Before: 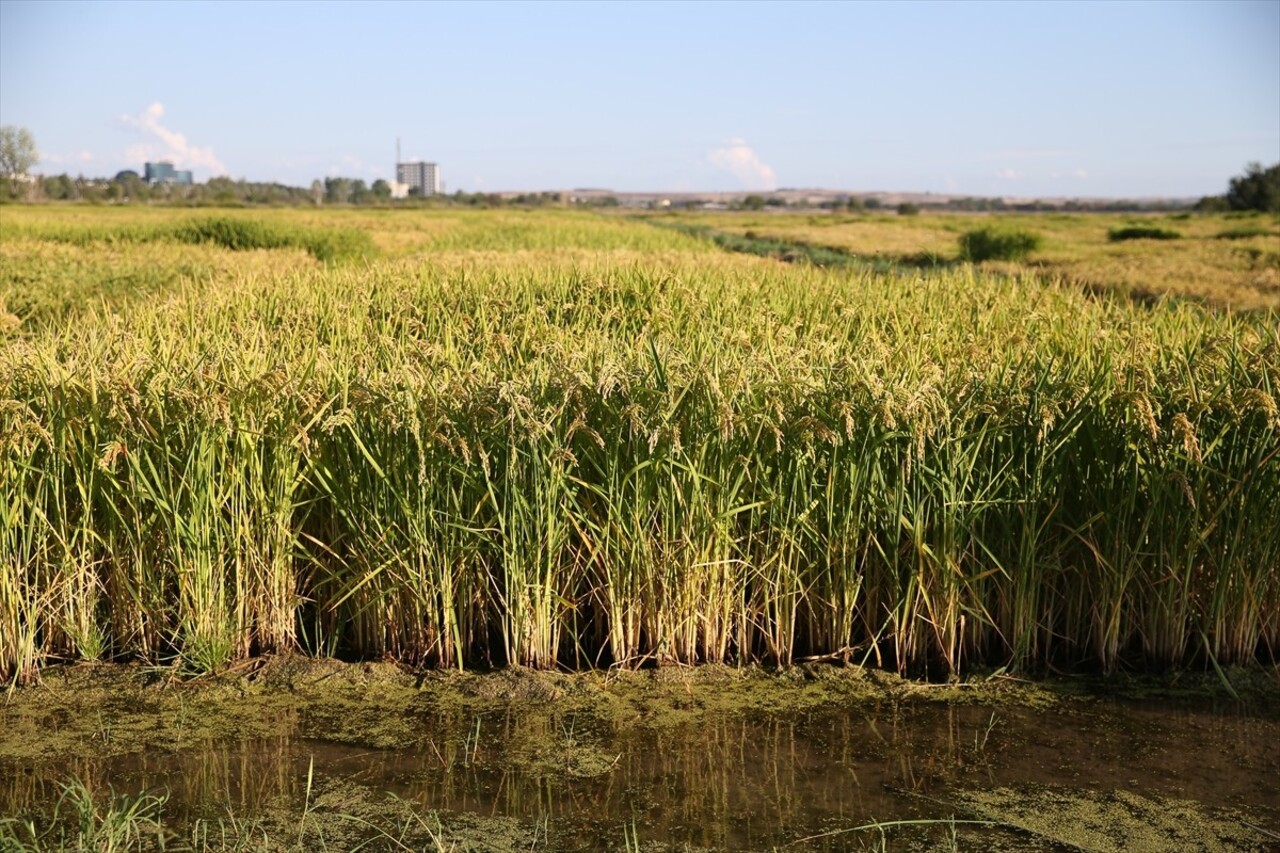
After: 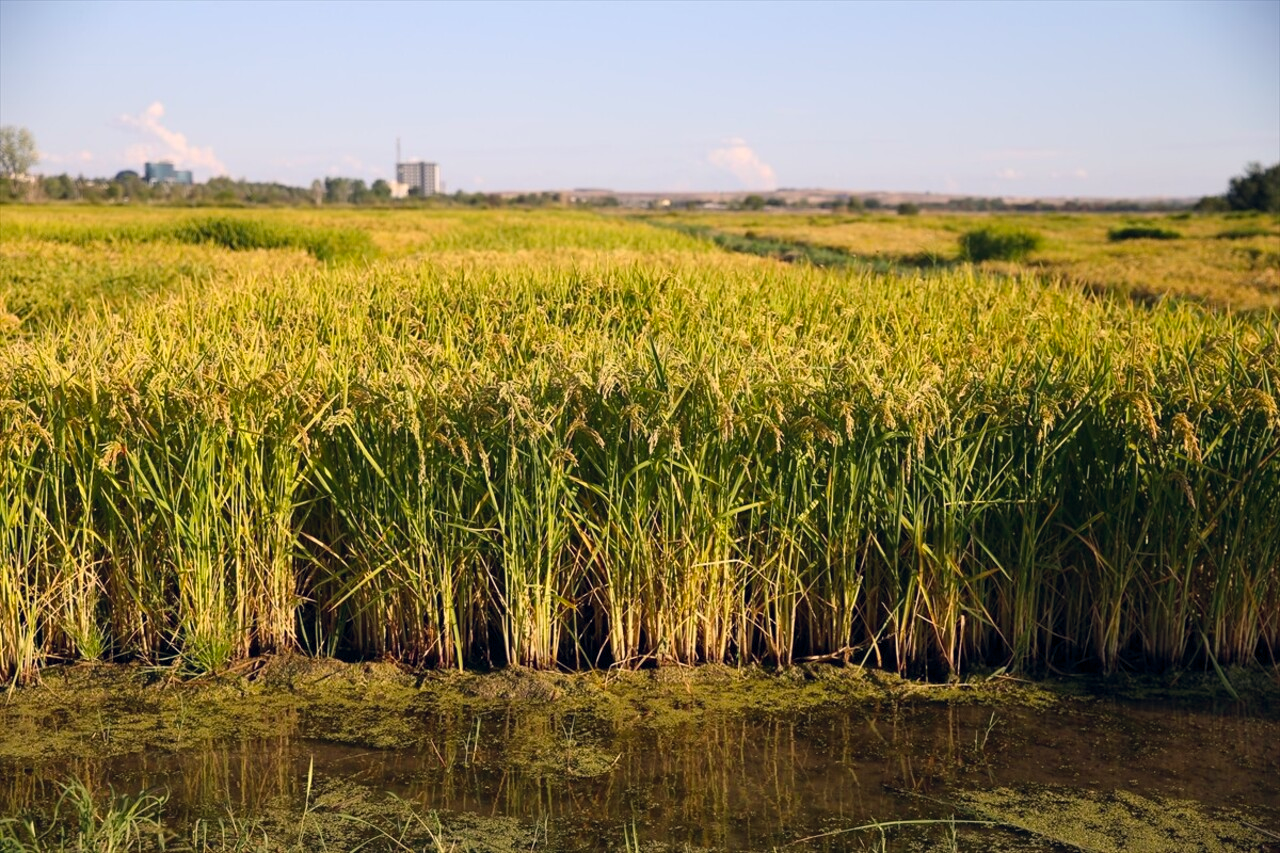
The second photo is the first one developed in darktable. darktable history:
exposure: black level correction 0.001, compensate highlight preservation false
tone equalizer: on, module defaults
color balance rgb: shadows lift › hue 87.51°, highlights gain › chroma 1.62%, highlights gain › hue 55.1°, global offset › chroma 0.06%, global offset › hue 253.66°, linear chroma grading › global chroma 0.5%, perceptual saturation grading › global saturation 16.38%
base curve: exposure shift 0, preserve colors none
